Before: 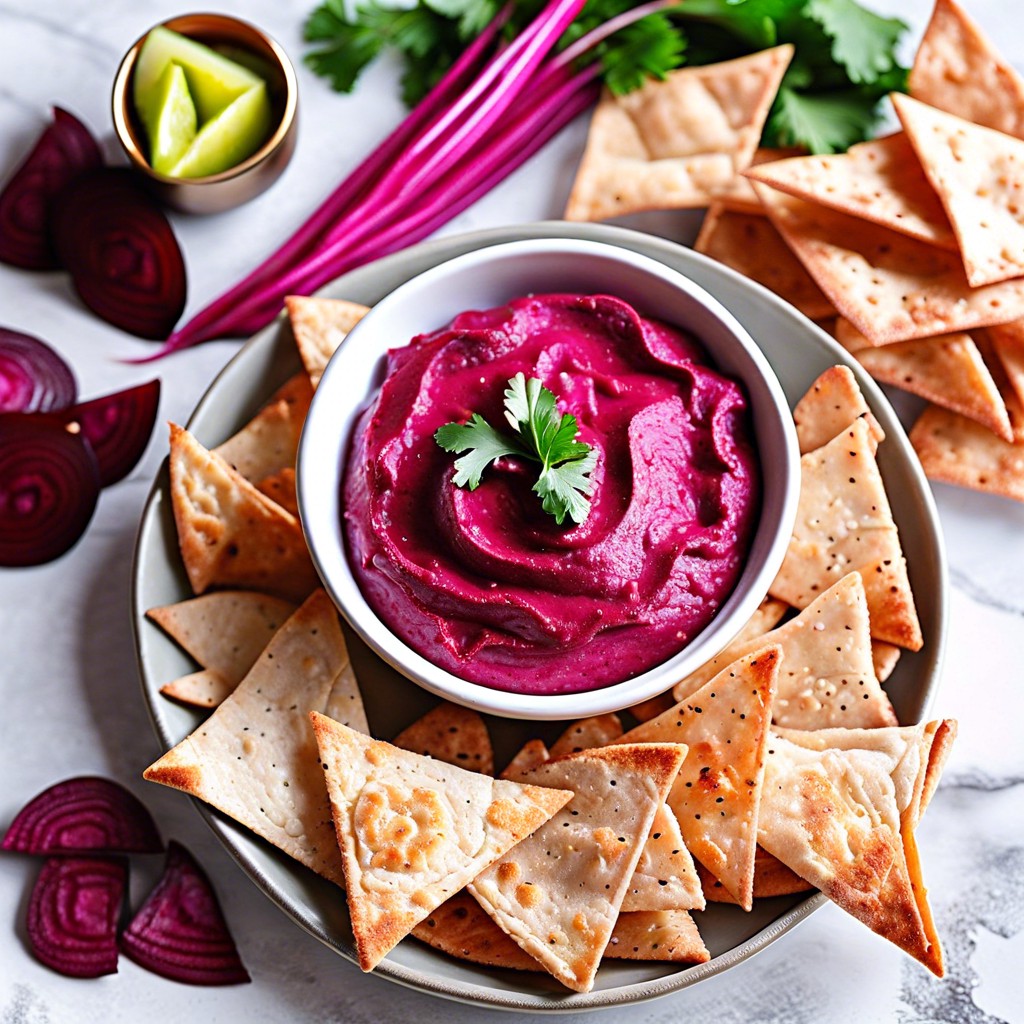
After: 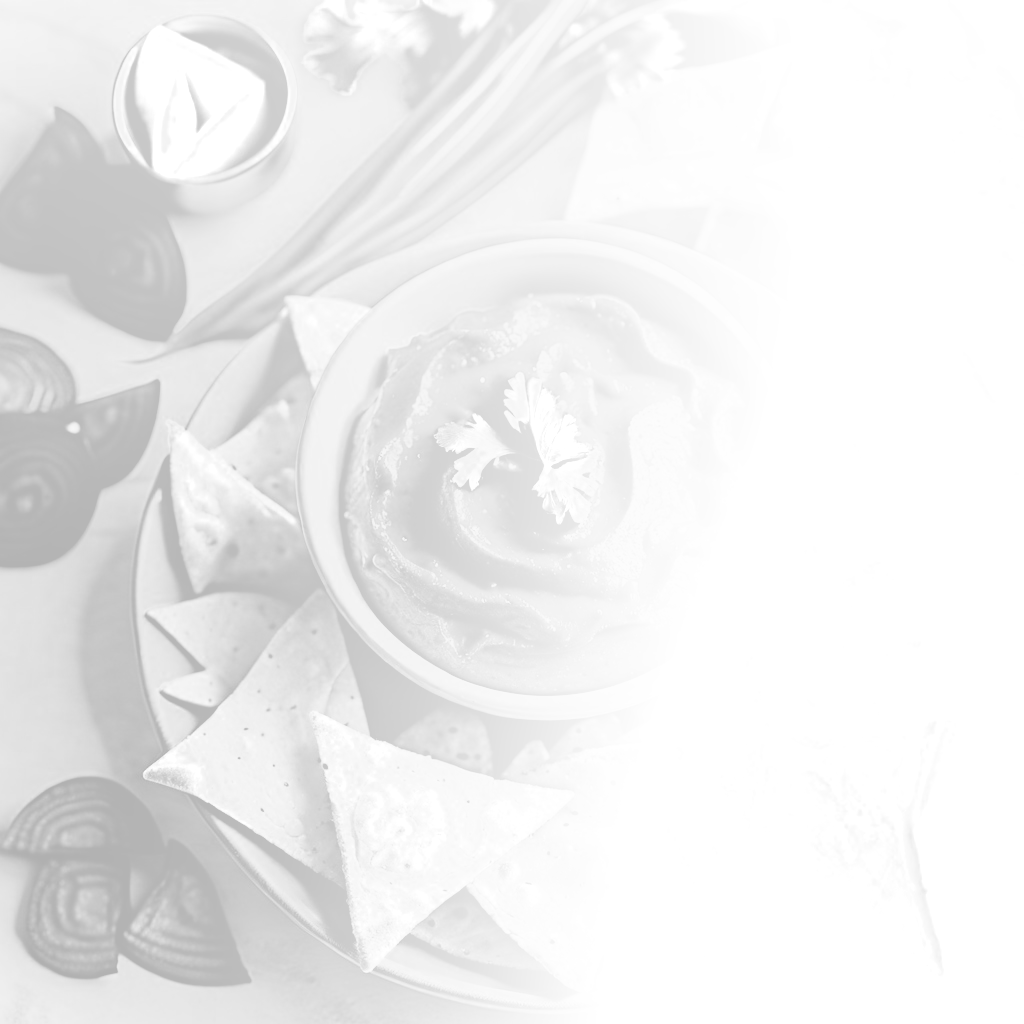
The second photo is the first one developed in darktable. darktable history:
color zones: curves: ch0 [(0, 0.554) (0.146, 0.662) (0.293, 0.86) (0.503, 0.774) (0.637, 0.106) (0.74, 0.072) (0.866, 0.488) (0.998, 0.569)]; ch1 [(0, 0) (0.143, 0) (0.286, 0) (0.429, 0) (0.571, 0) (0.714, 0) (0.857, 0)]
shadows and highlights: shadows -21.3, highlights 100, soften with gaussian
bloom: size 70%, threshold 25%, strength 70%
color calibration: illuminant as shot in camera, x 0.358, y 0.373, temperature 4628.91 K
filmic rgb: black relative exposure -7.65 EV, white relative exposure 4.56 EV, hardness 3.61, contrast 1.106
